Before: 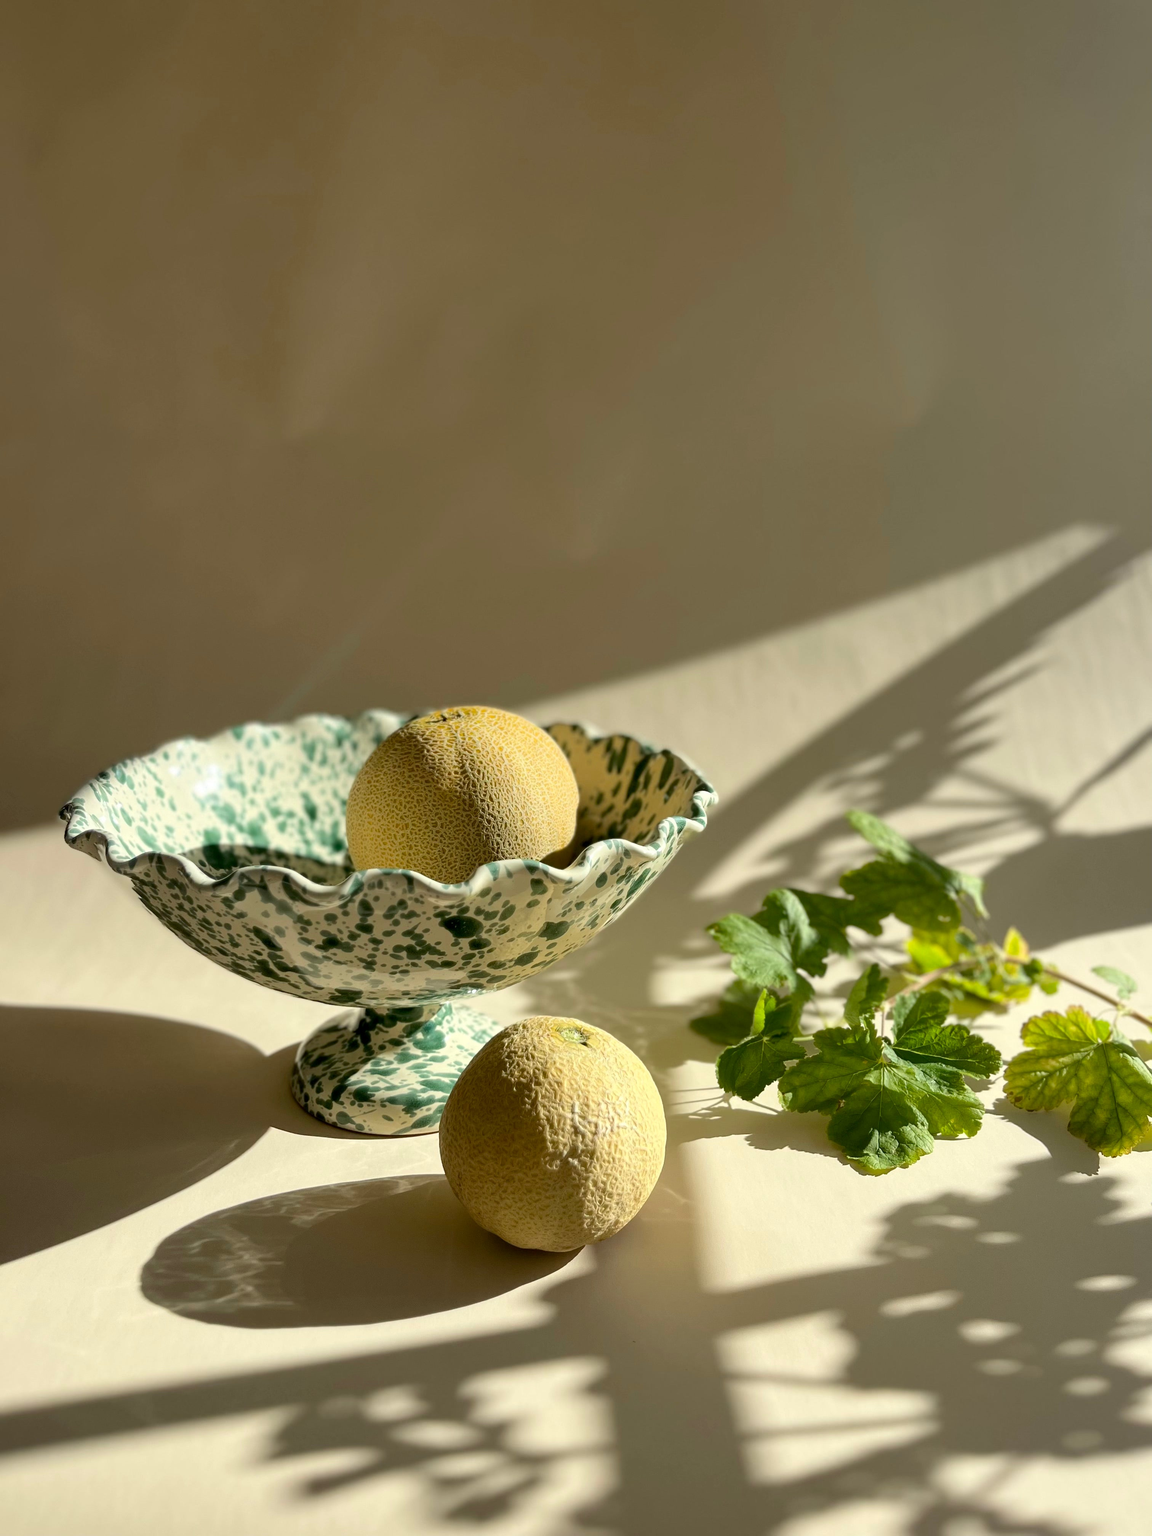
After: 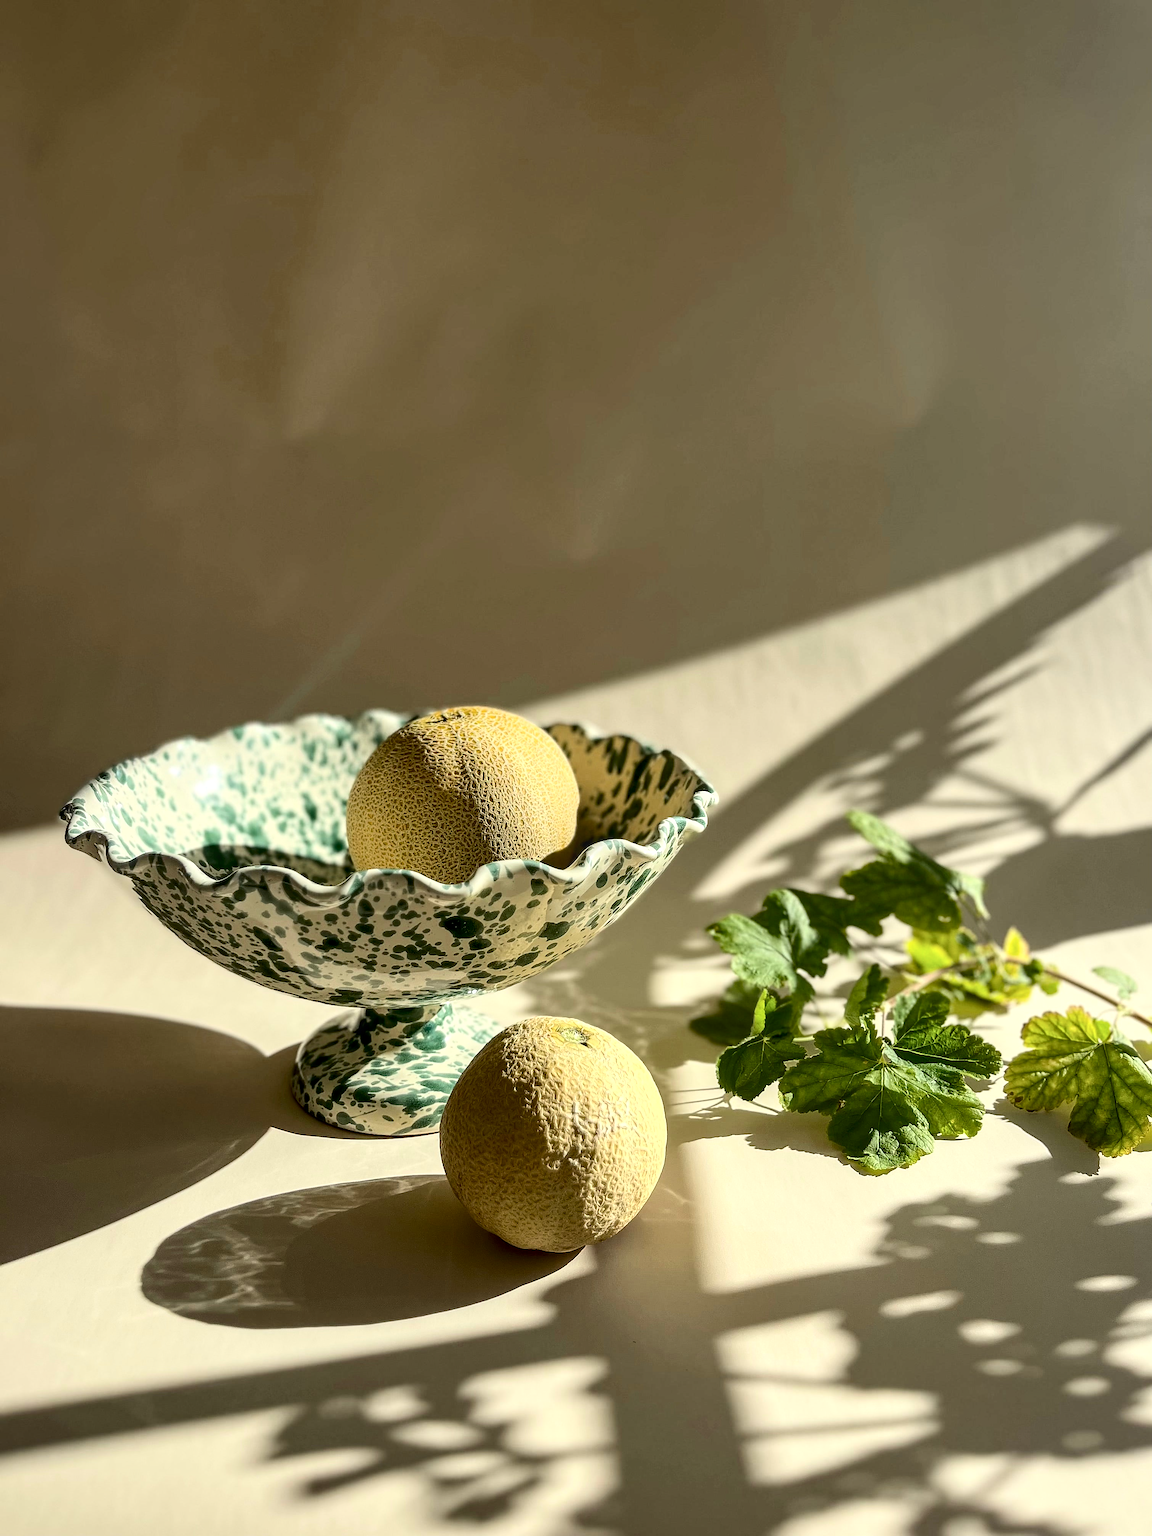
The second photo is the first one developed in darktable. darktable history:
sharpen: radius 1.38, amount 1.235, threshold 0.666
contrast brightness saturation: contrast 0.223
local contrast: detail 130%
exposure: black level correction 0, compensate highlight preservation false
